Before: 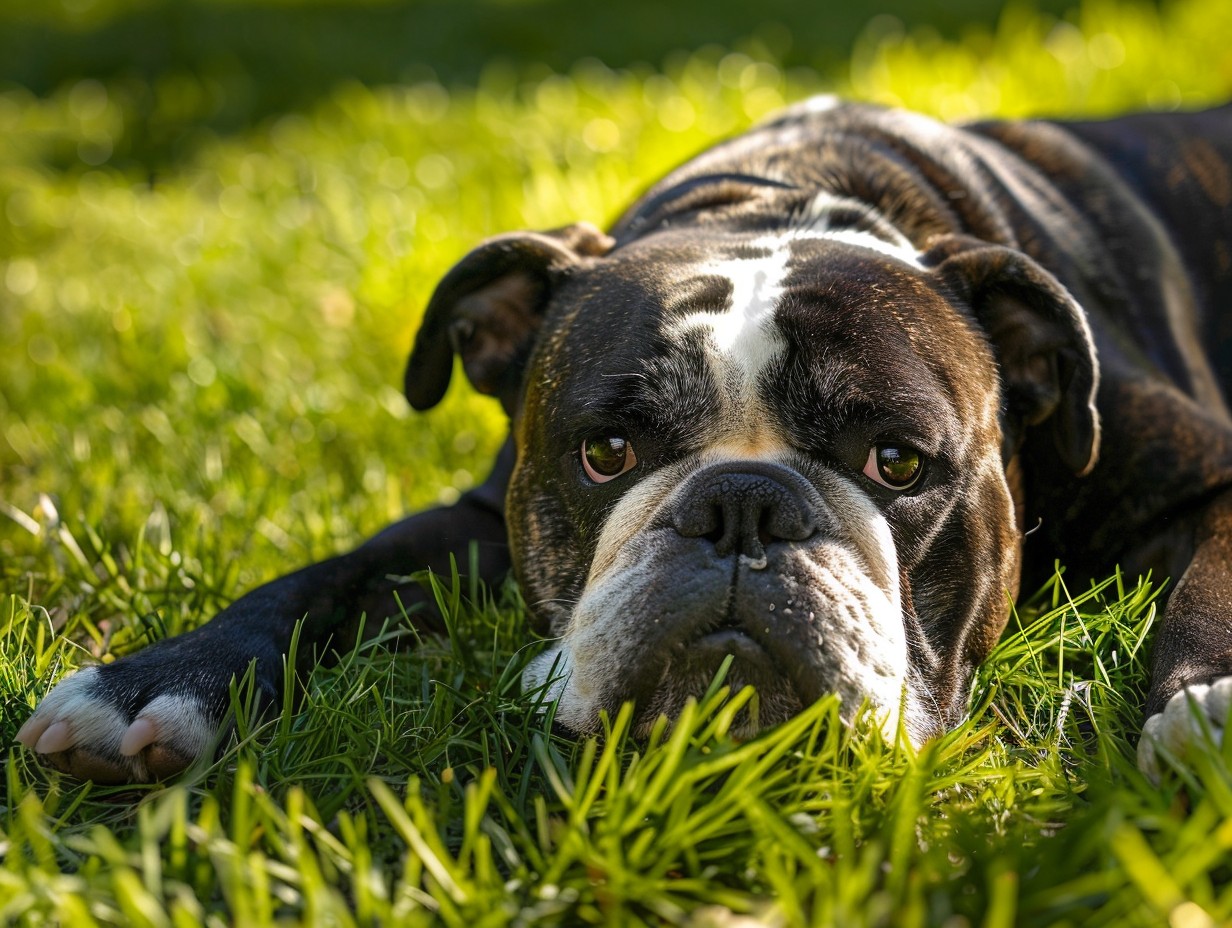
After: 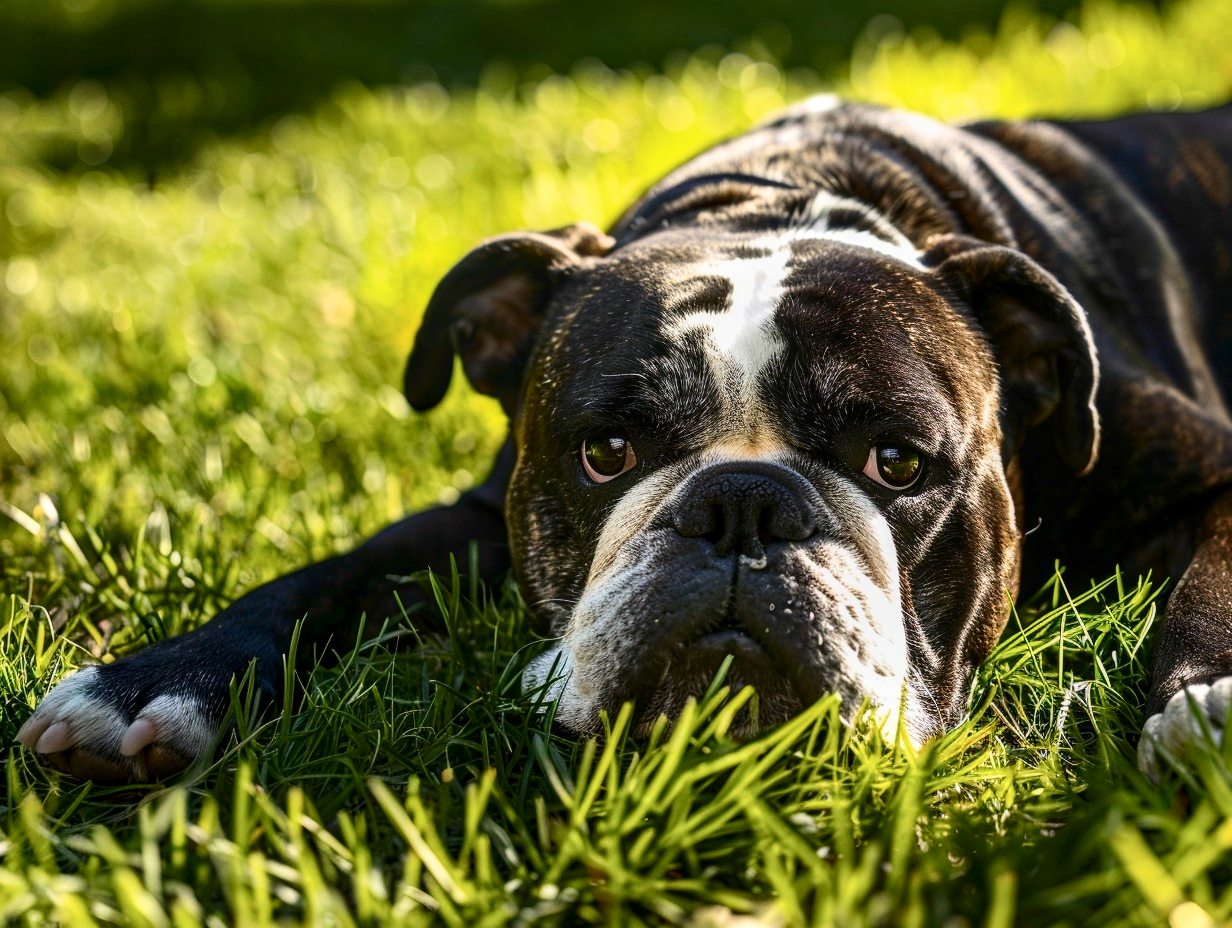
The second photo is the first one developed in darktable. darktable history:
contrast brightness saturation: contrast 0.292
local contrast: on, module defaults
